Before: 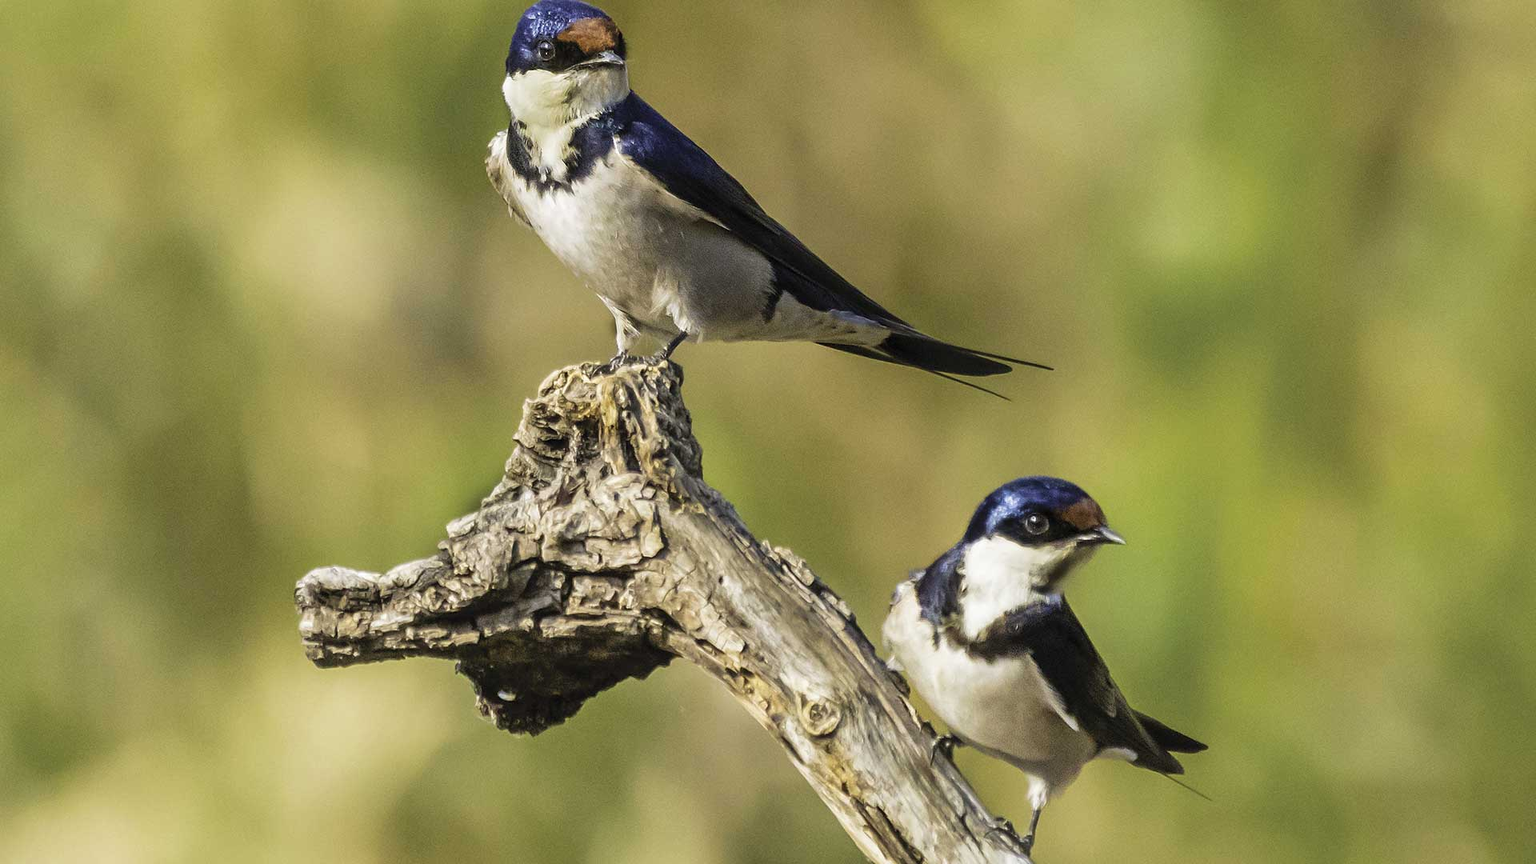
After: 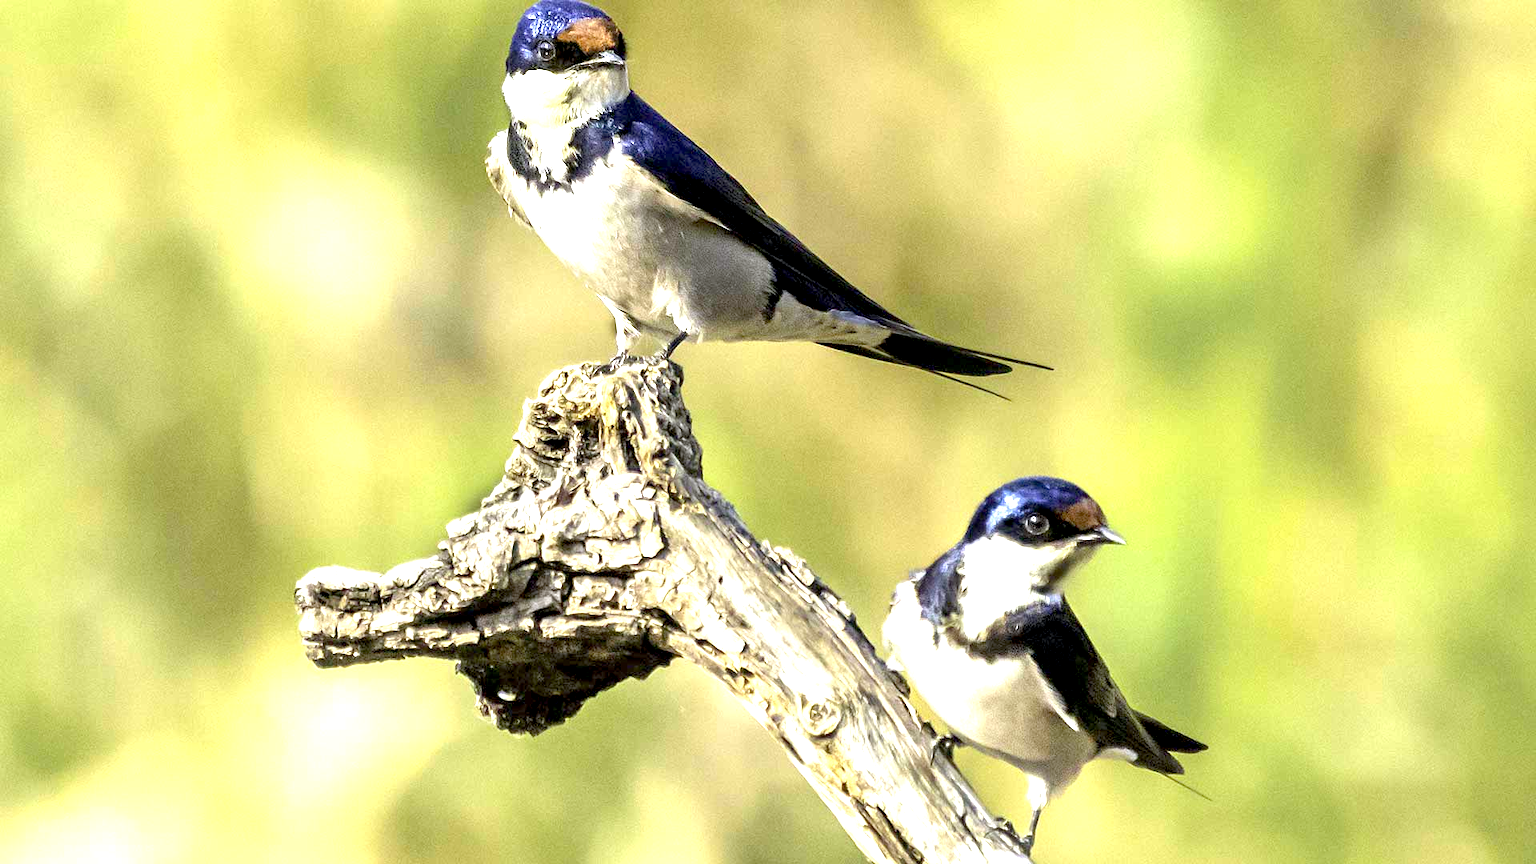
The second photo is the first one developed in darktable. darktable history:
exposure: black level correction 0.009, exposure 1.425 EV, compensate highlight preservation false
white balance: red 0.98, blue 1.034
